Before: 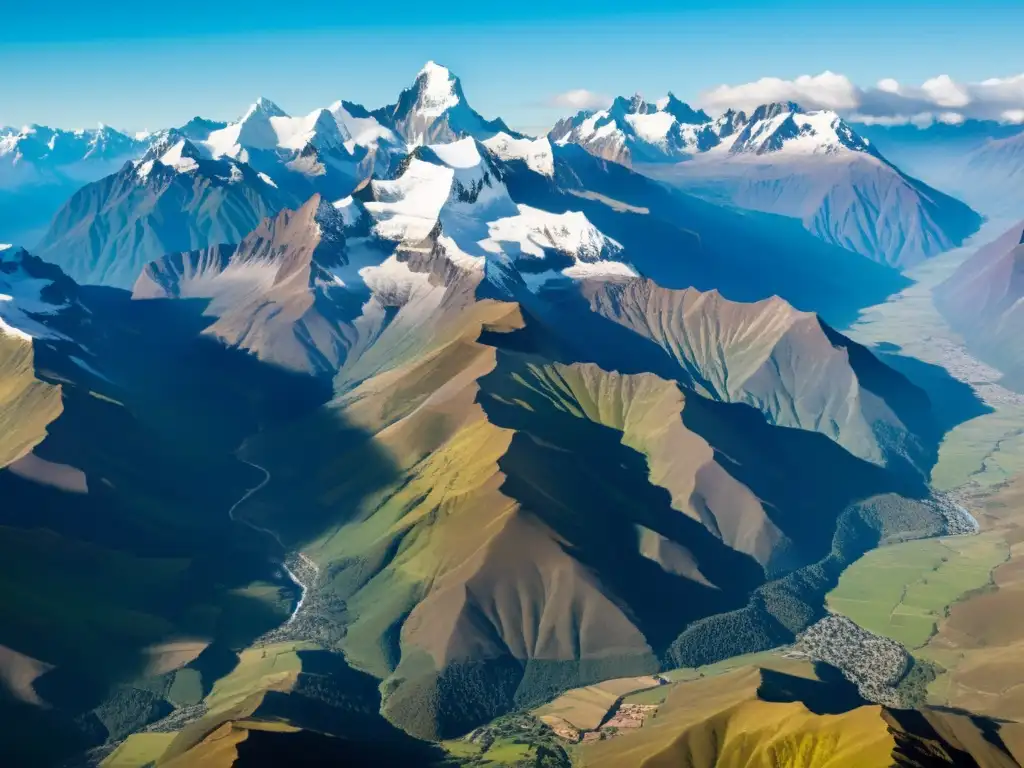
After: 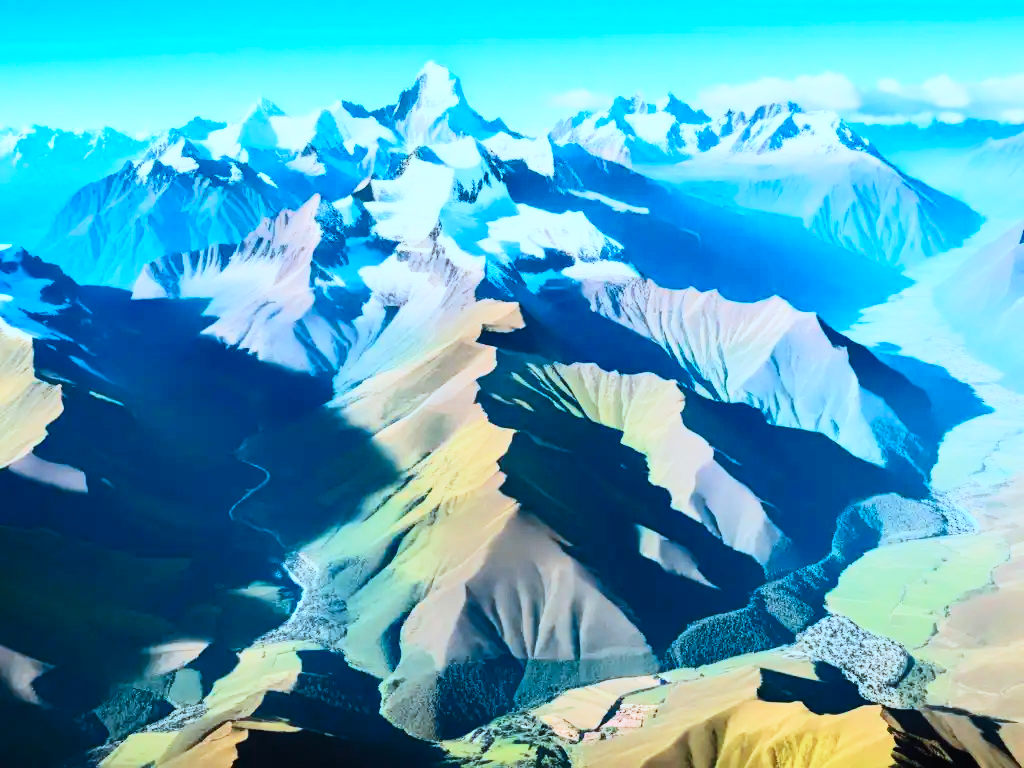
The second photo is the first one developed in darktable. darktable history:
contrast brightness saturation: contrast 0.411, brightness 0.113, saturation 0.214
filmic rgb: middle gray luminance 29.93%, black relative exposure -8.92 EV, white relative exposure 6.99 EV, target black luminance 0%, hardness 2.91, latitude 2.5%, contrast 0.959, highlights saturation mix 4.09%, shadows ↔ highlights balance 12.5%, color science v4 (2020)
exposure: black level correction -0.005, exposure 1.001 EV, compensate highlight preservation false
color correction: highlights a* -9.08, highlights b* -22.5
